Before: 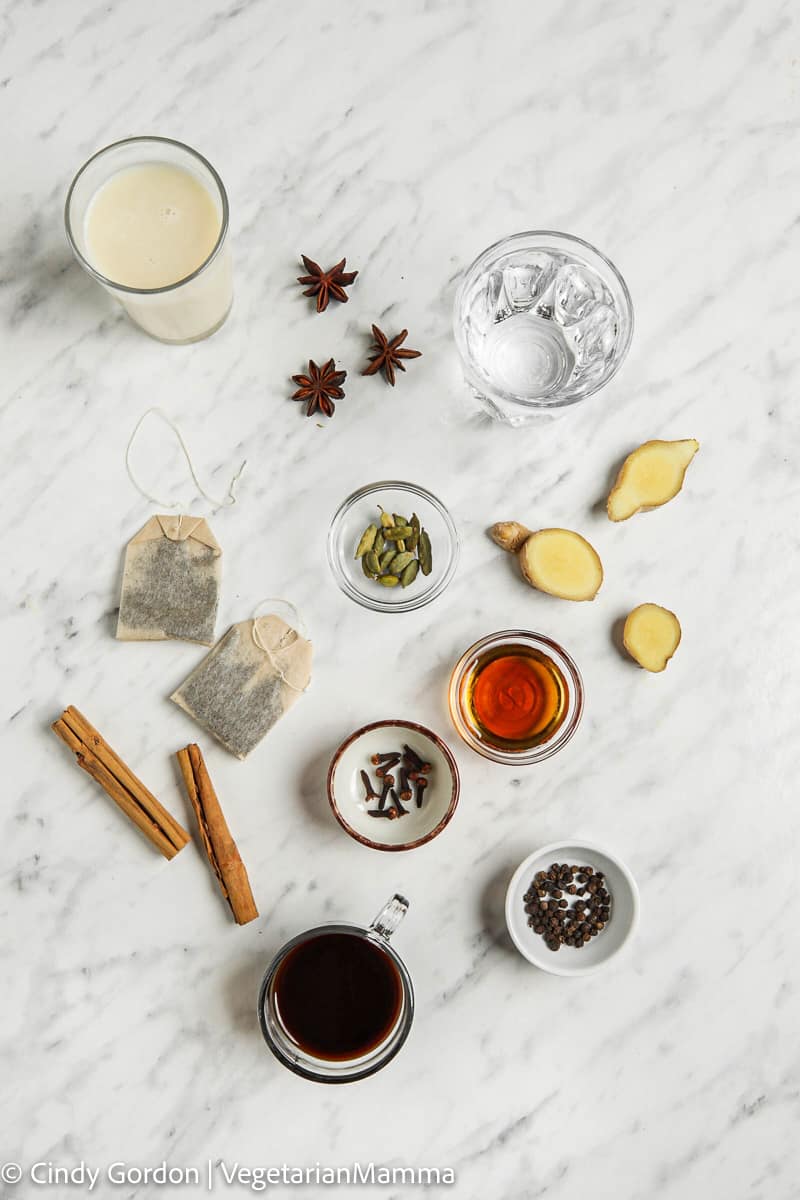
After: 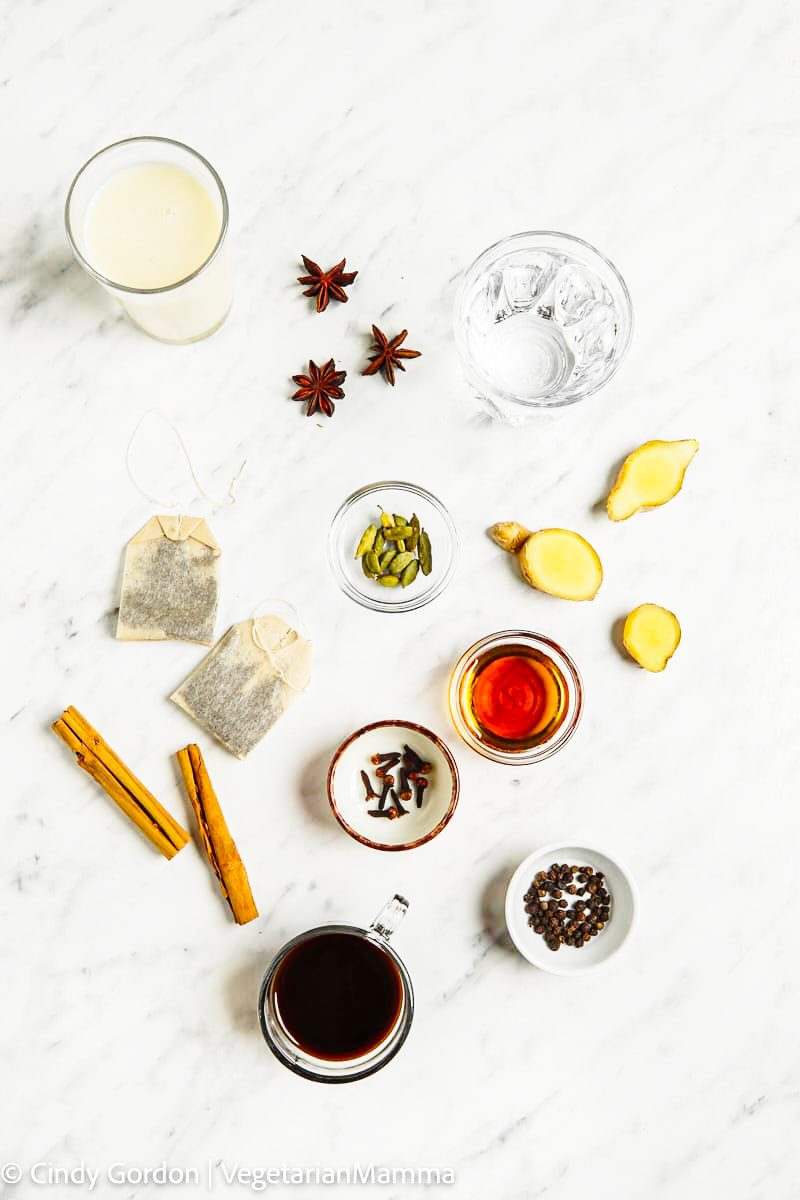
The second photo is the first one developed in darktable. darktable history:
base curve: curves: ch0 [(0, 0) (0.028, 0.03) (0.121, 0.232) (0.46, 0.748) (0.859, 0.968) (1, 1)], preserve colors none
color balance rgb: perceptual saturation grading › global saturation 20%, global vibrance 20%
